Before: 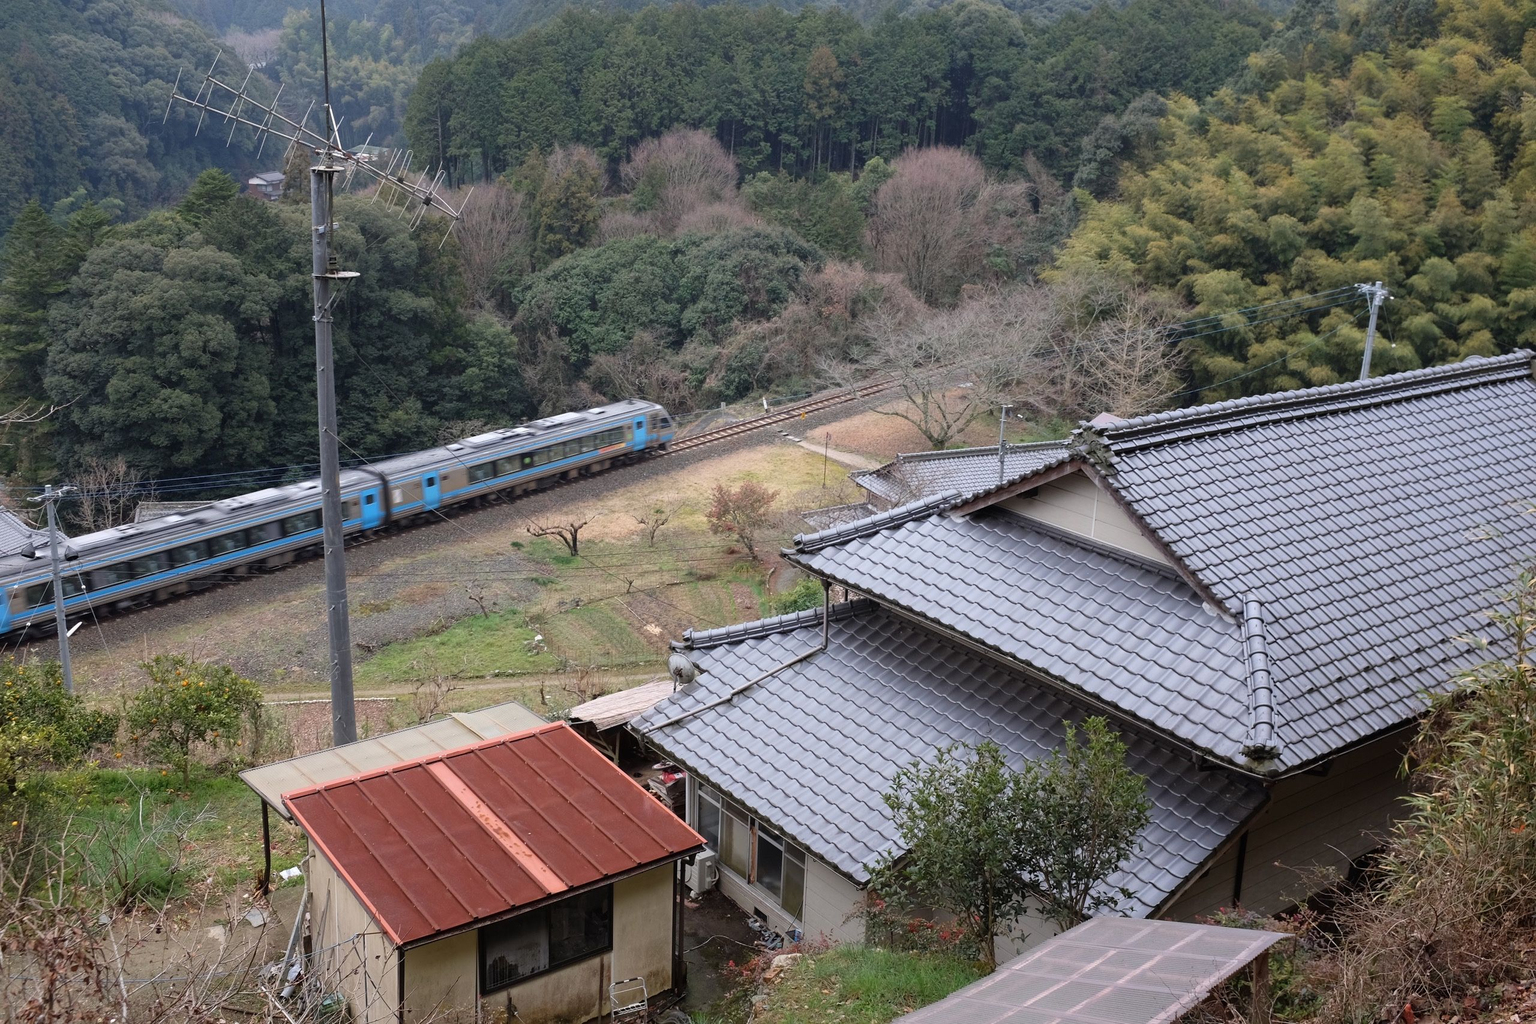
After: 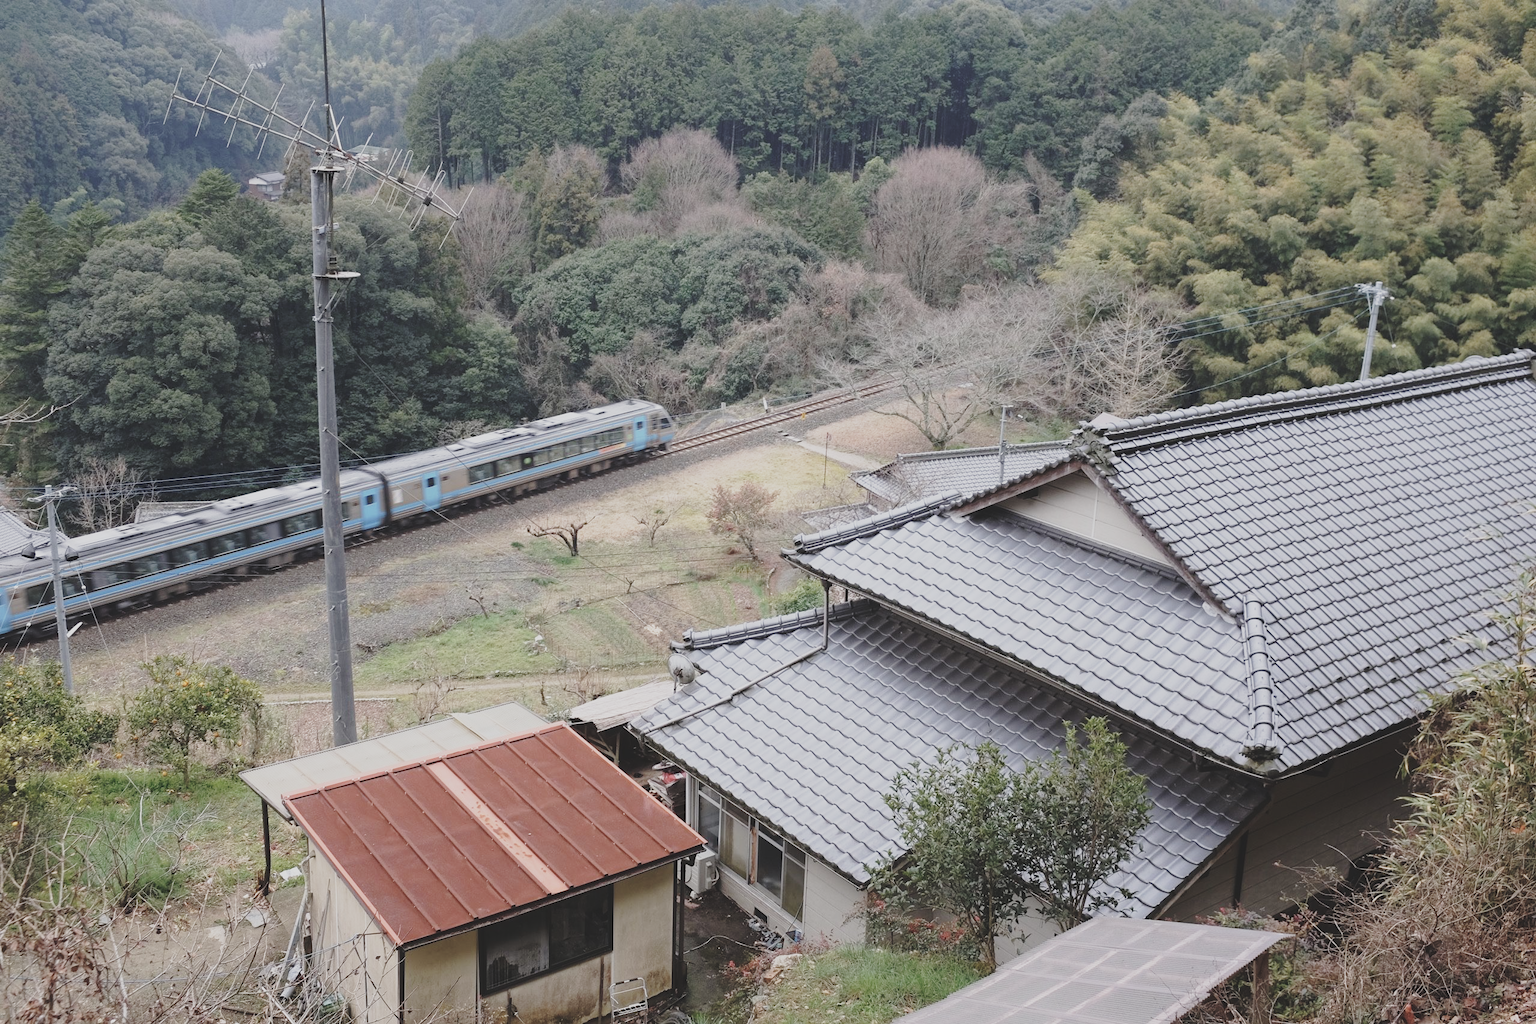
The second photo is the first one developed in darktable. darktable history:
contrast brightness saturation: contrast -0.255, saturation -0.441
base curve: curves: ch0 [(0, 0) (0.028, 0.03) (0.121, 0.232) (0.46, 0.748) (0.859, 0.968) (1, 1)], preserve colors none
